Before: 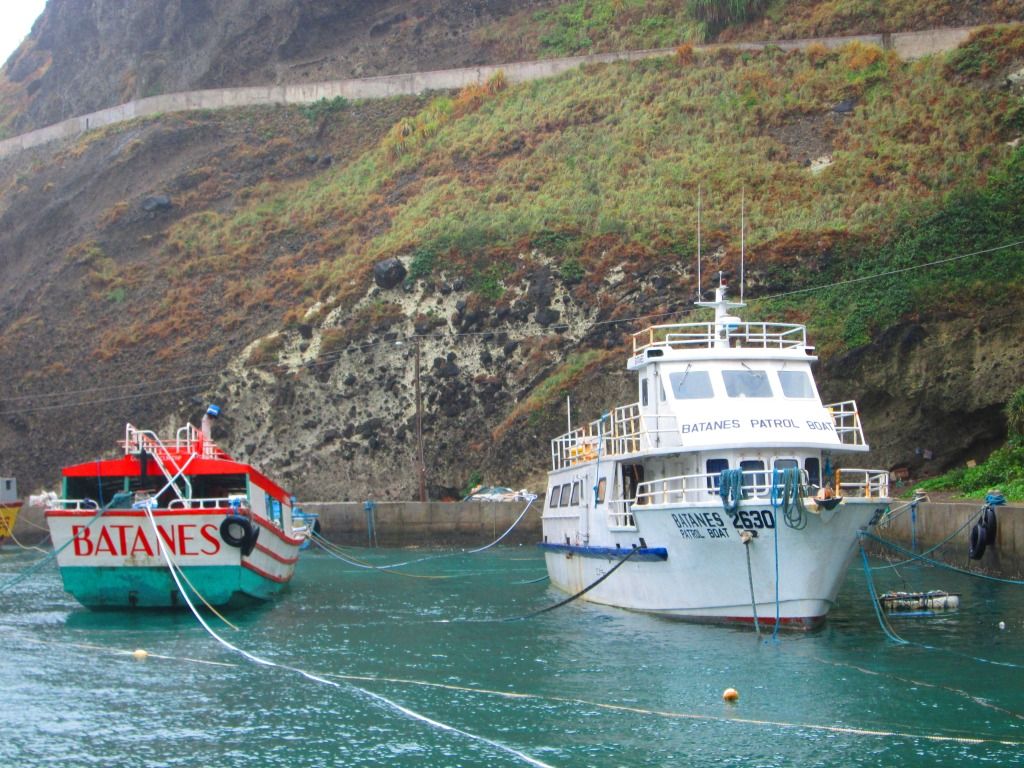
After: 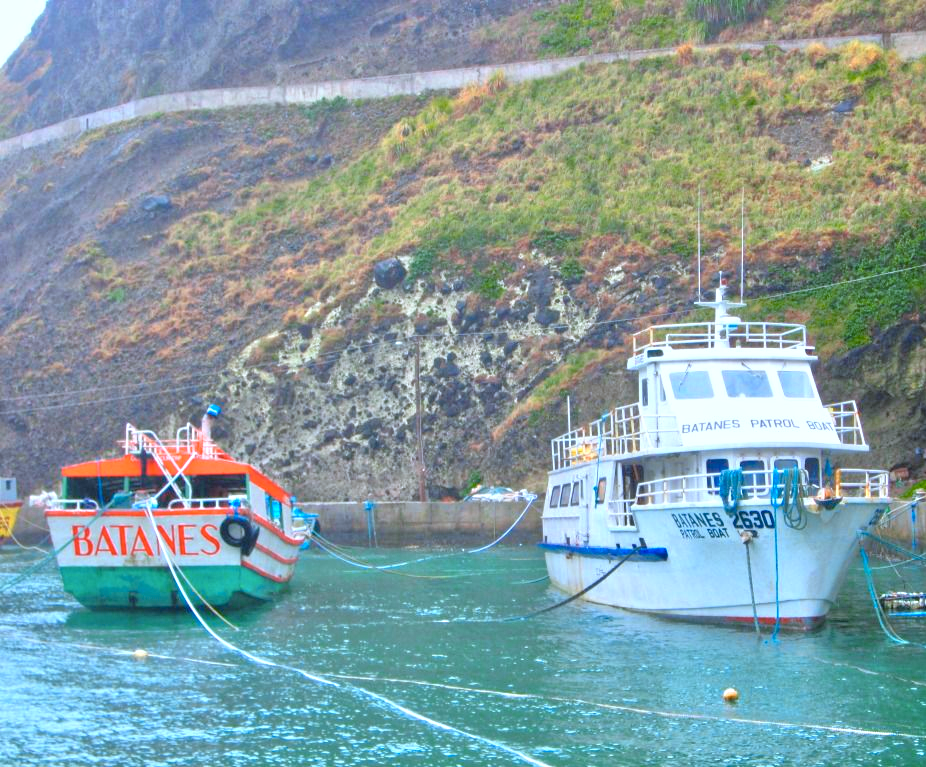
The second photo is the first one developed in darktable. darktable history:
tone equalizer: -7 EV 0.15 EV, -6 EV 0.6 EV, -5 EV 1.15 EV, -4 EV 1.33 EV, -3 EV 1.15 EV, -2 EV 0.6 EV, -1 EV 0.15 EV, mask exposure compensation -0.5 EV
color zones: curves: ch0 [(0.099, 0.624) (0.257, 0.596) (0.384, 0.376) (0.529, 0.492) (0.697, 0.564) (0.768, 0.532) (0.908, 0.644)]; ch1 [(0.112, 0.564) (0.254, 0.612) (0.432, 0.676) (0.592, 0.456) (0.743, 0.684) (0.888, 0.536)]; ch2 [(0.25, 0.5) (0.469, 0.36) (0.75, 0.5)]
color calibration: x 0.37, y 0.377, temperature 4289.93 K
crop: right 9.509%, bottom 0.031%
